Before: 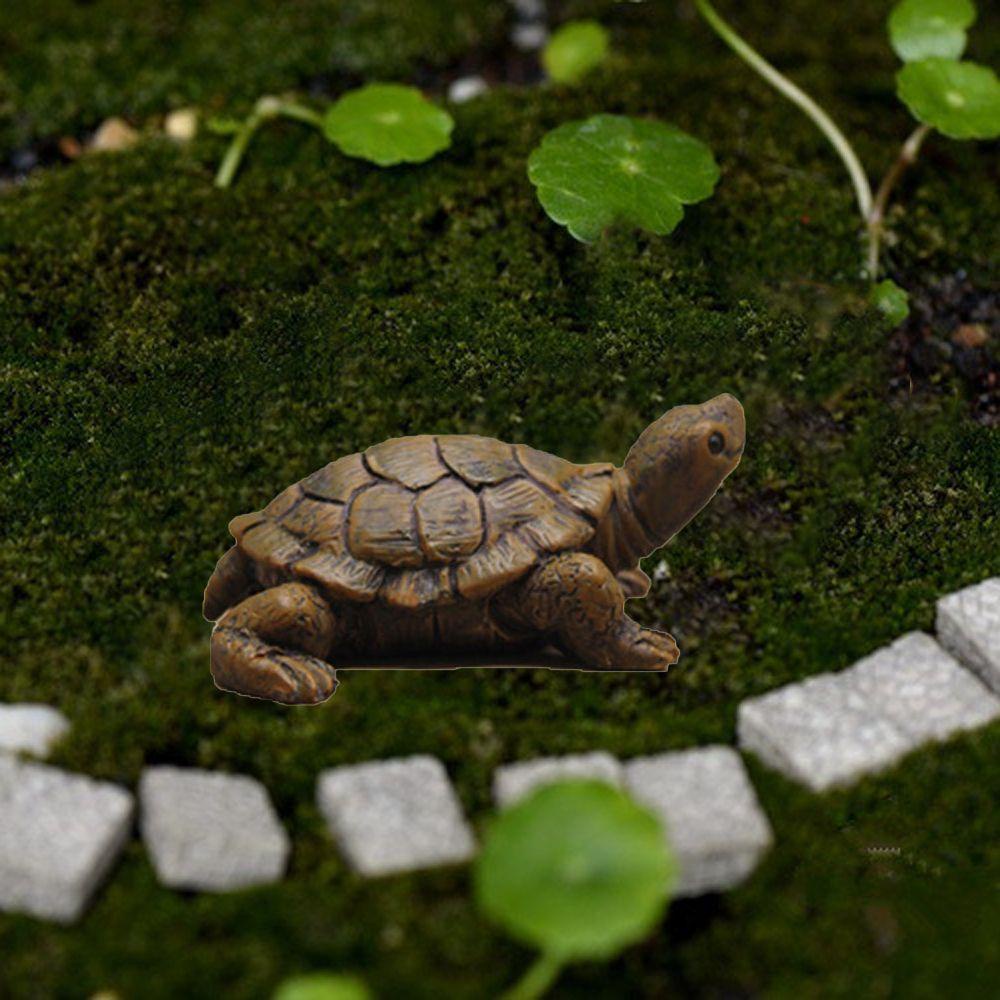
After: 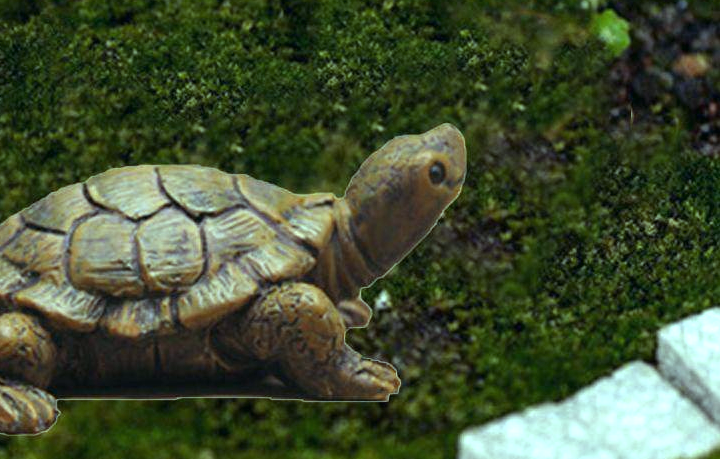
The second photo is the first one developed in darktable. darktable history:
crop and rotate: left 27.938%, top 27.046%, bottom 27.046%
color balance: mode lift, gamma, gain (sRGB), lift [0.997, 0.979, 1.021, 1.011], gamma [1, 1.084, 0.916, 0.998], gain [1, 0.87, 1.13, 1.101], contrast 4.55%, contrast fulcrum 38.24%, output saturation 104.09%
exposure: black level correction 0, exposure 0.7 EV, compensate exposure bias true, compensate highlight preservation false
